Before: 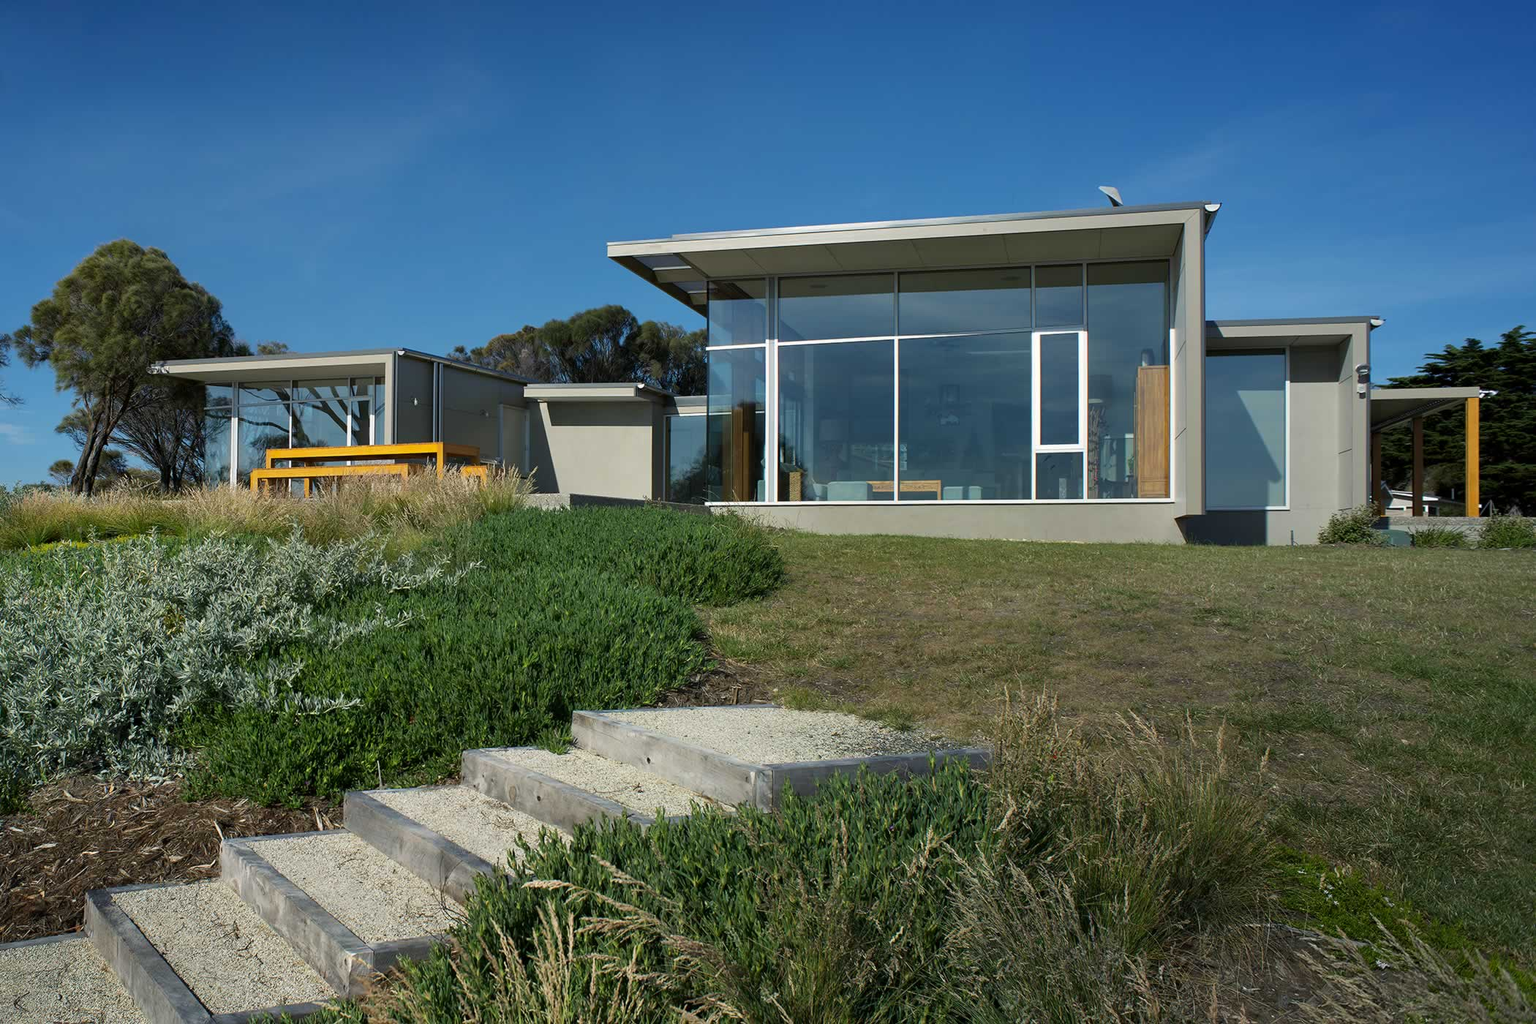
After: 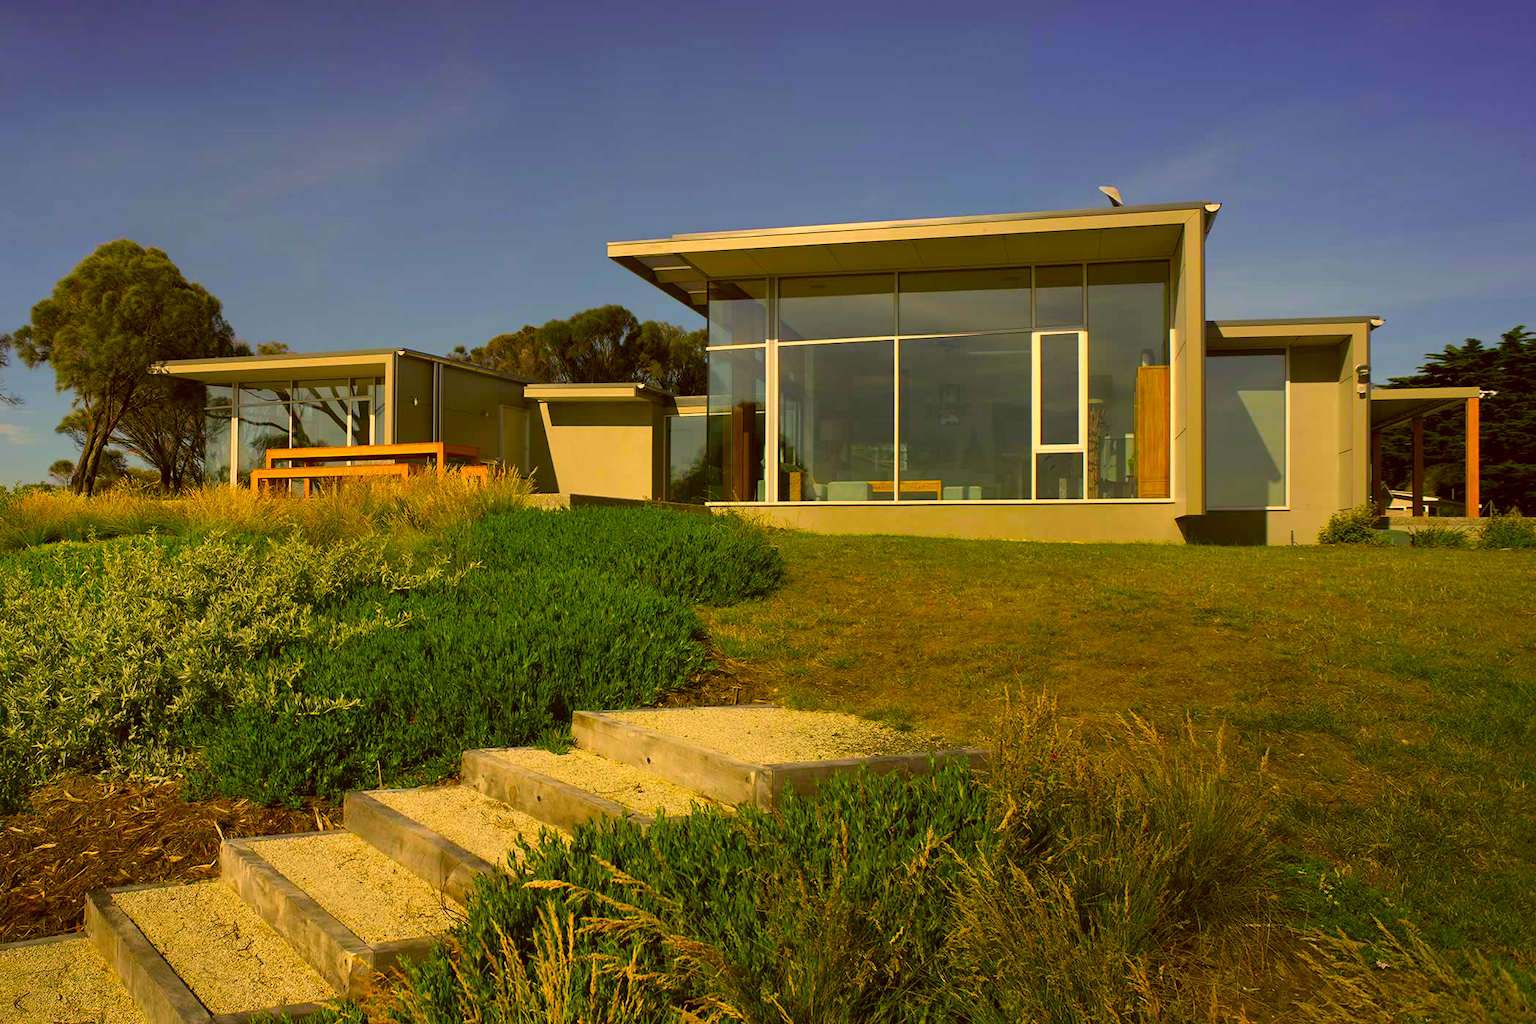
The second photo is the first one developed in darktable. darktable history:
color correction: highlights a* 10.96, highlights b* 30.01, shadows a* 2.63, shadows b* 18.26, saturation 1.74
